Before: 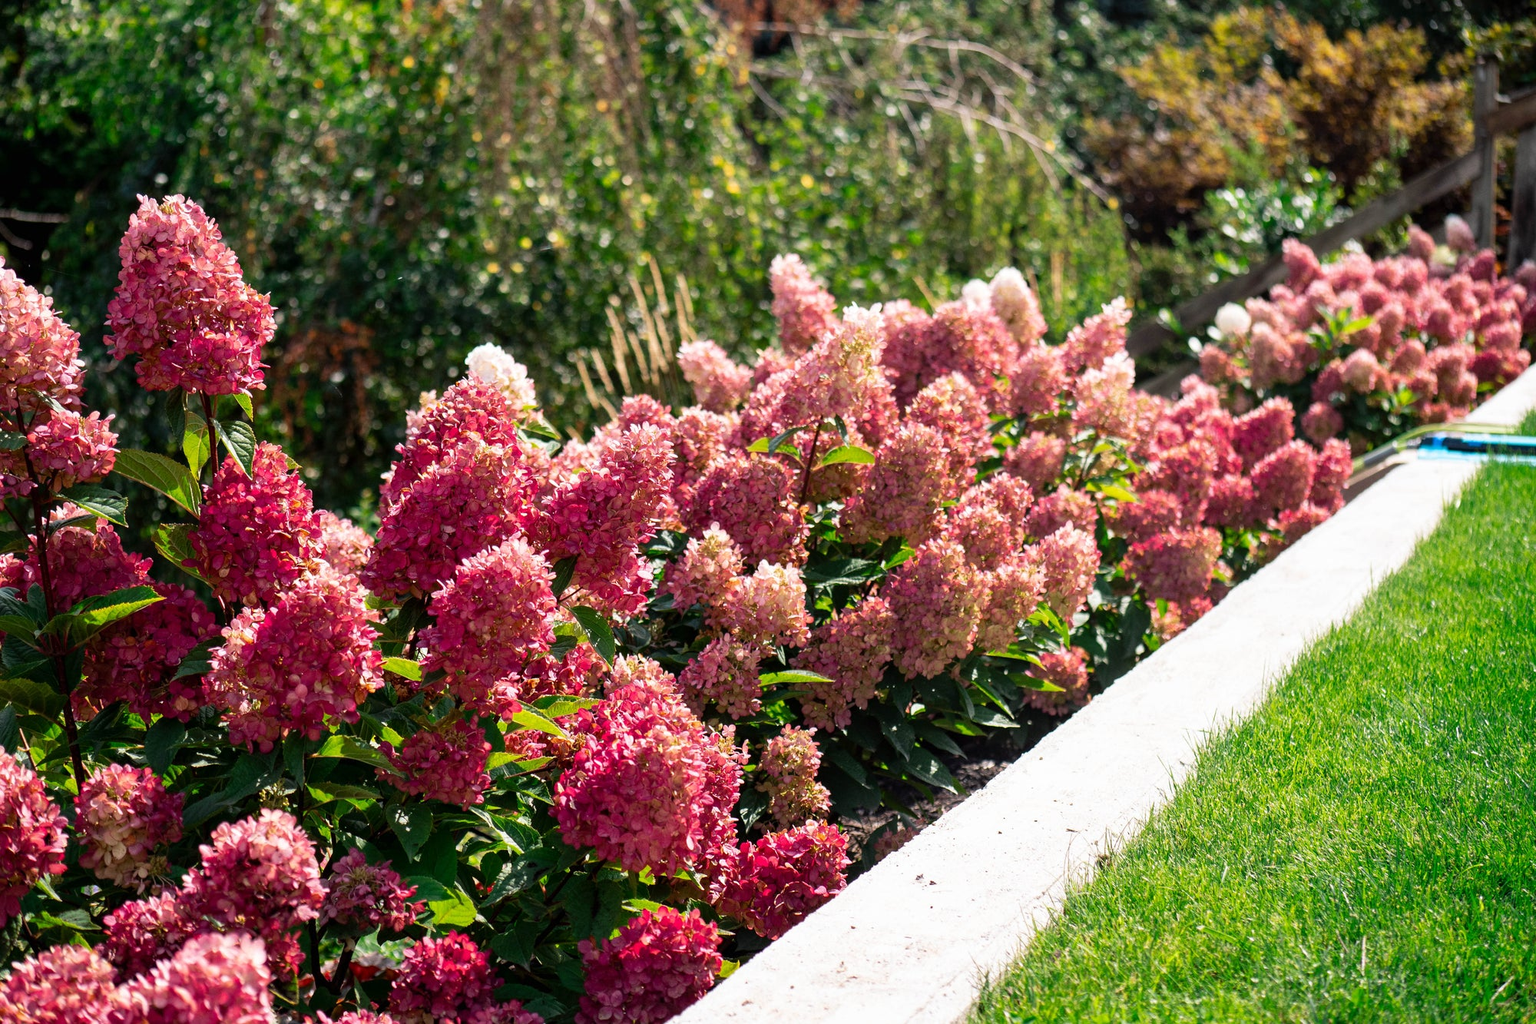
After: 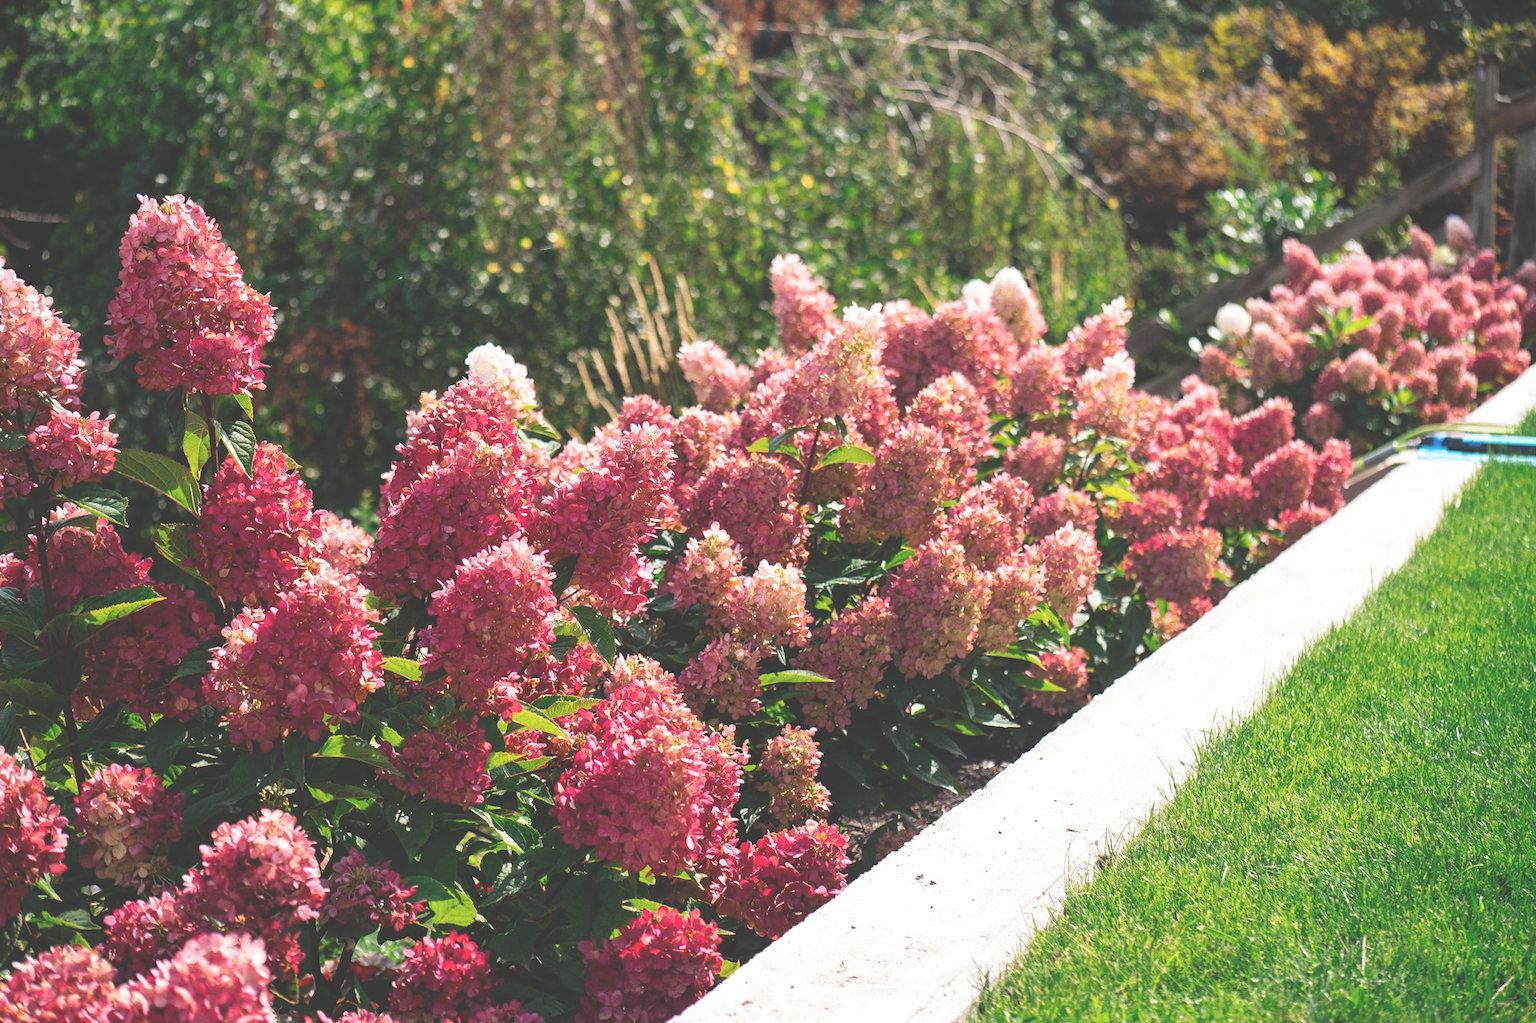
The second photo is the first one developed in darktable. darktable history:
exposure: black level correction -0.04, exposure 0.061 EV, compensate highlight preservation false
